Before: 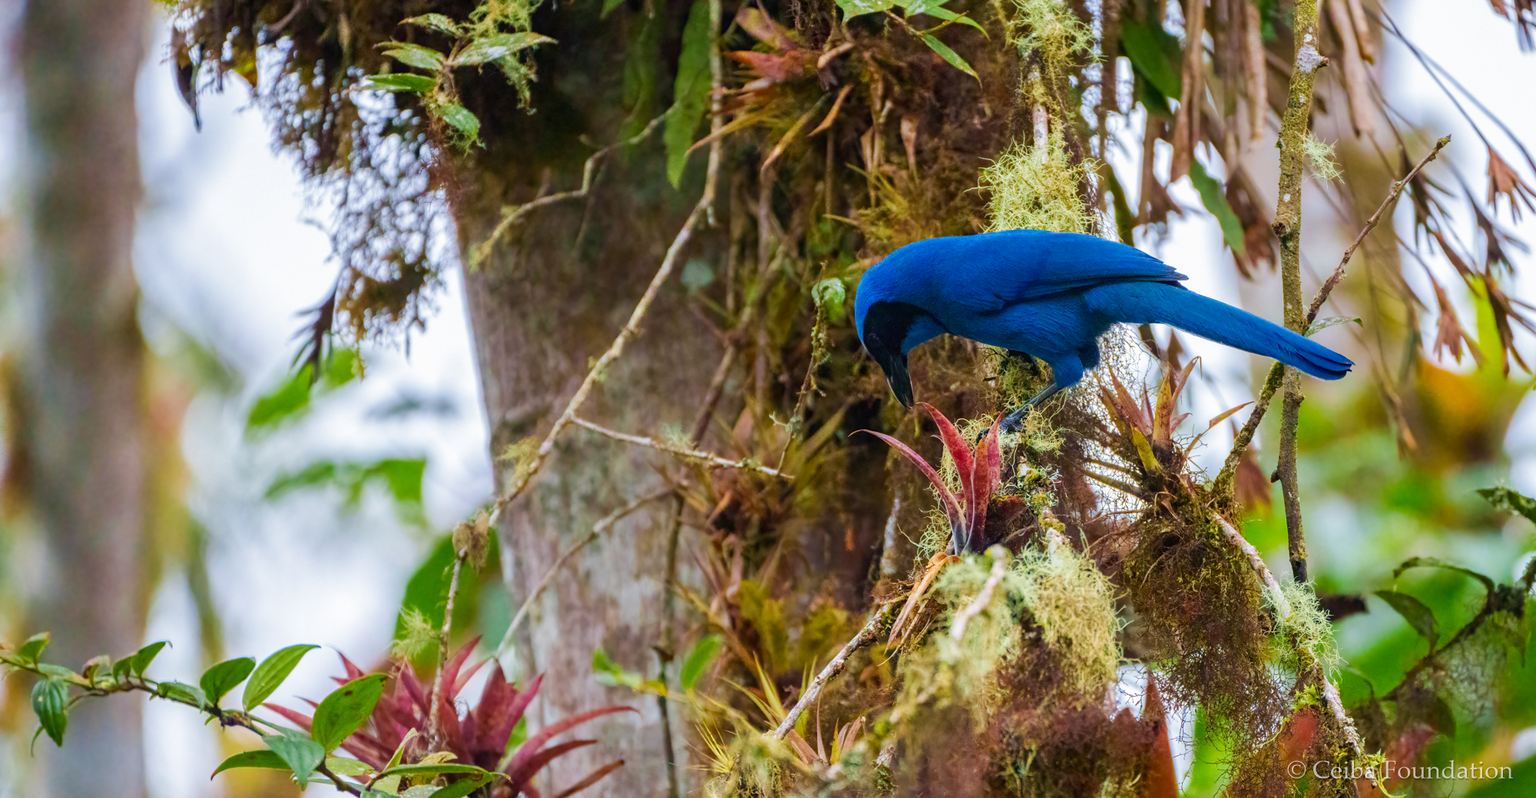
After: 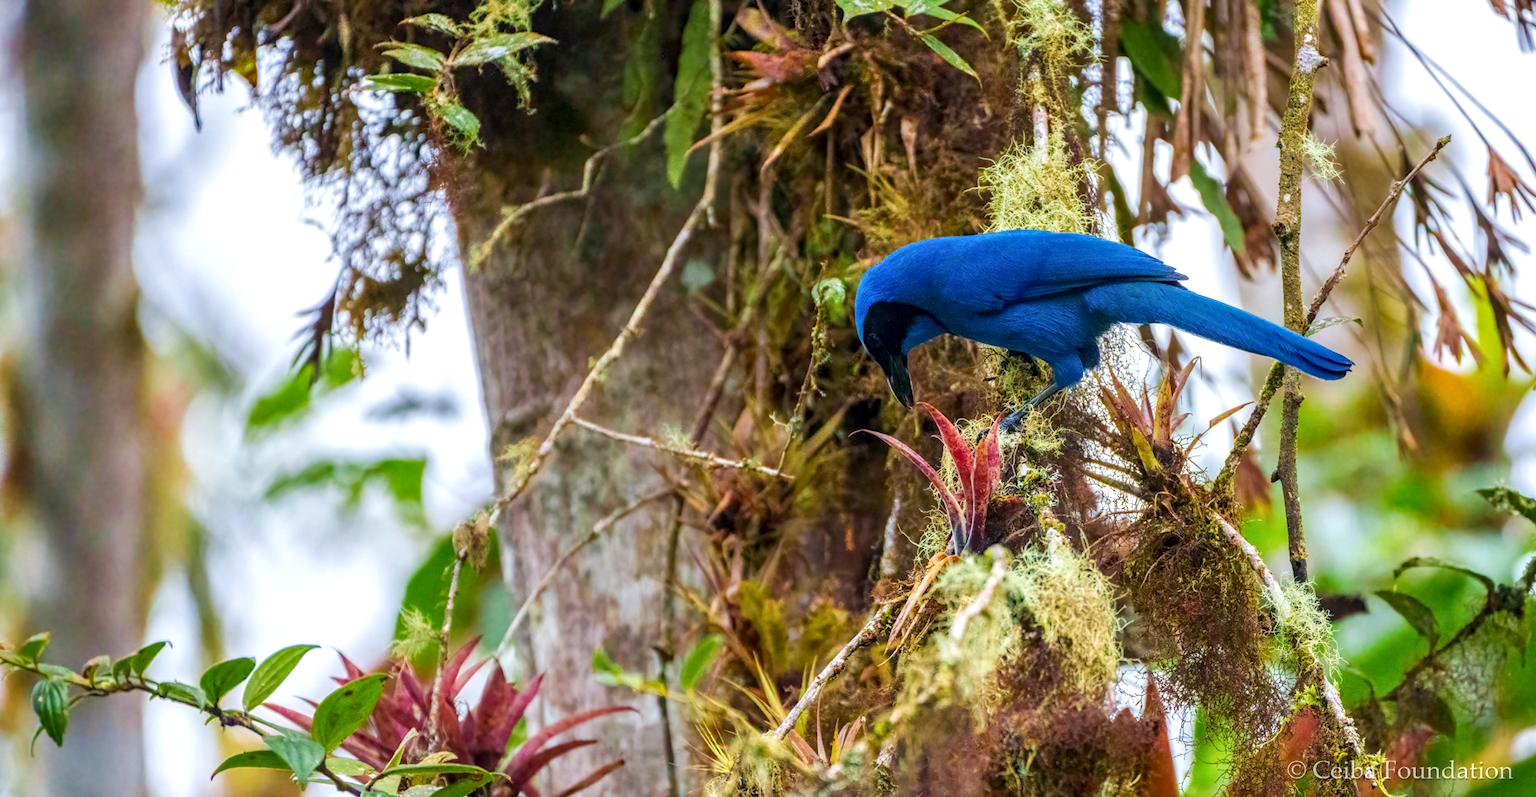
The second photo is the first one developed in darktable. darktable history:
exposure: exposure 0.217 EV, compensate highlight preservation false
local contrast: on, module defaults
